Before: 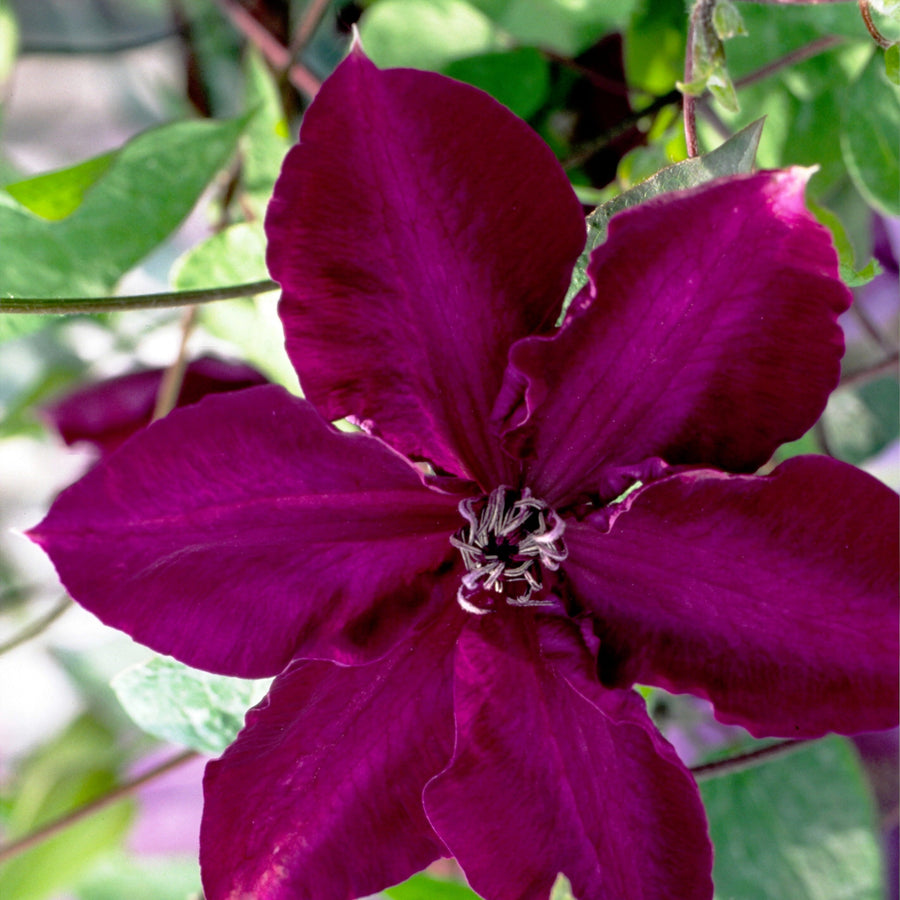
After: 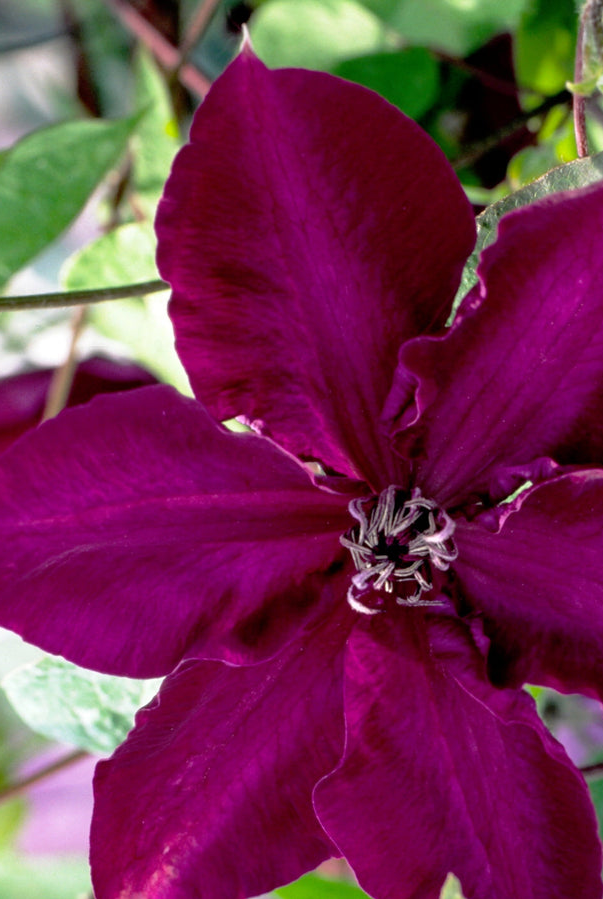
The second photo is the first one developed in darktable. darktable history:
crop and rotate: left 12.242%, right 20.716%
